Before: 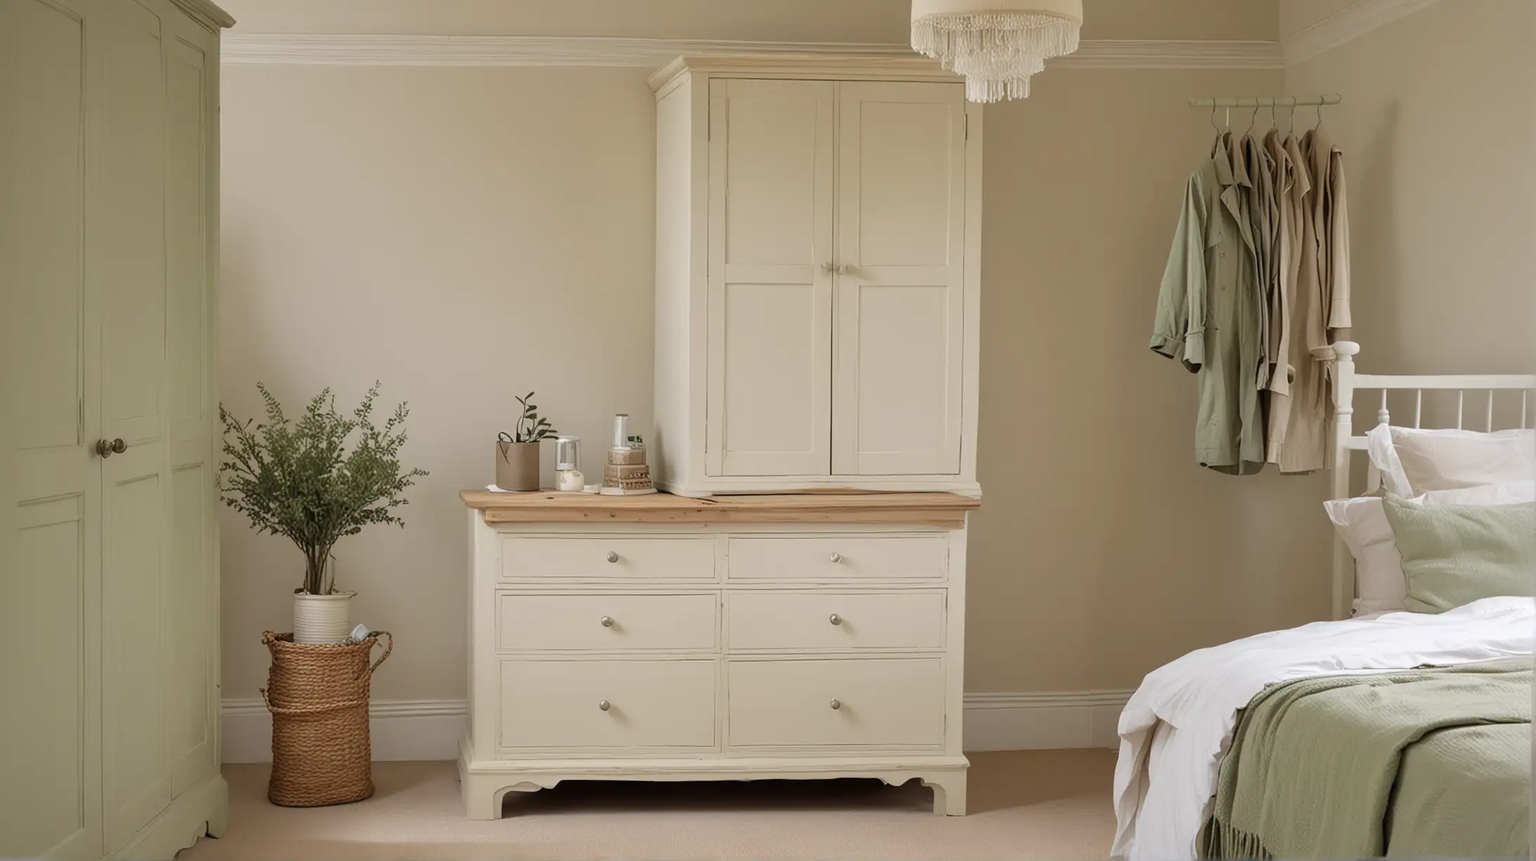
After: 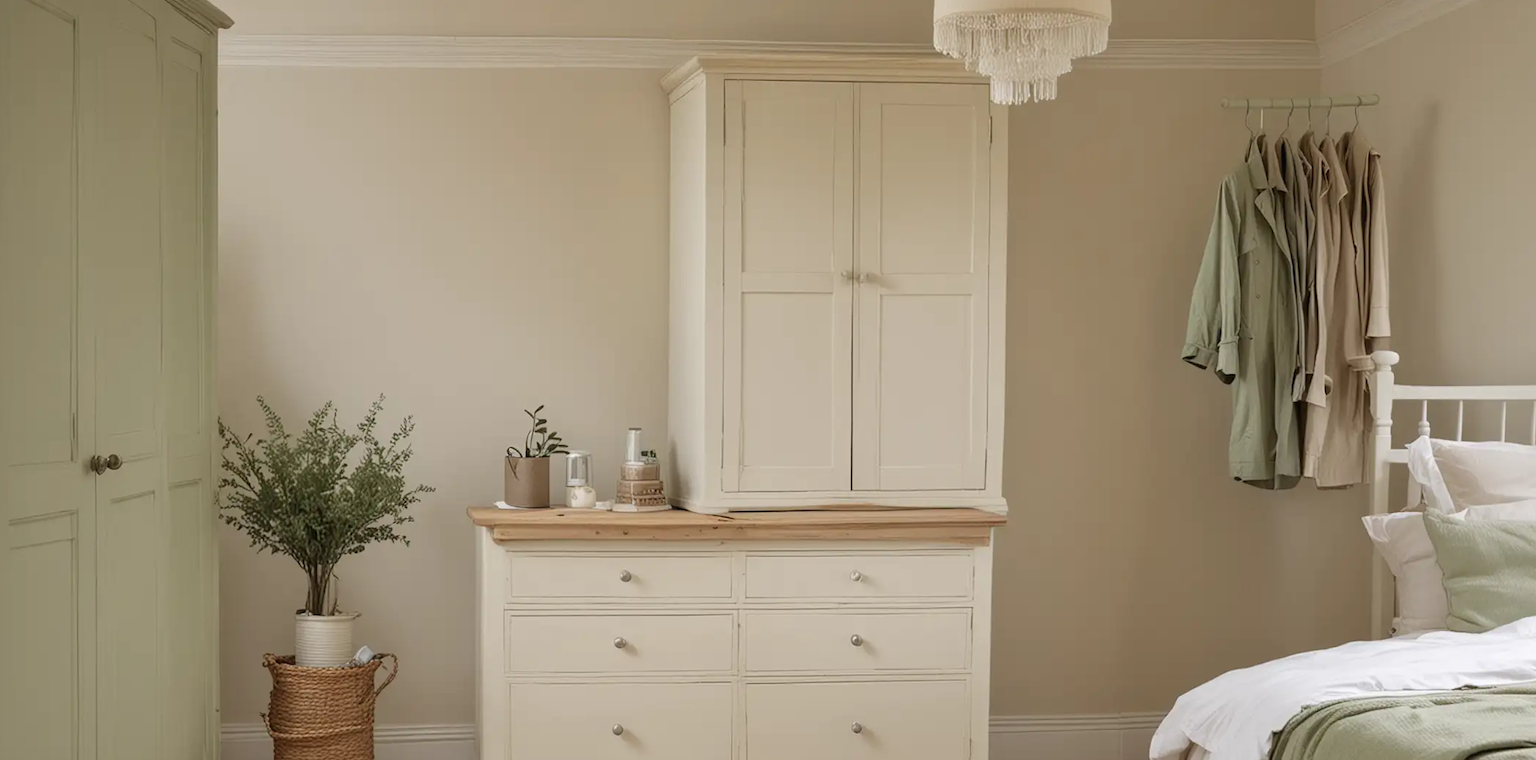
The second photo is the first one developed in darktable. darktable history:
crop and rotate: angle 0.126°, left 0.426%, right 2.67%, bottom 14.332%
